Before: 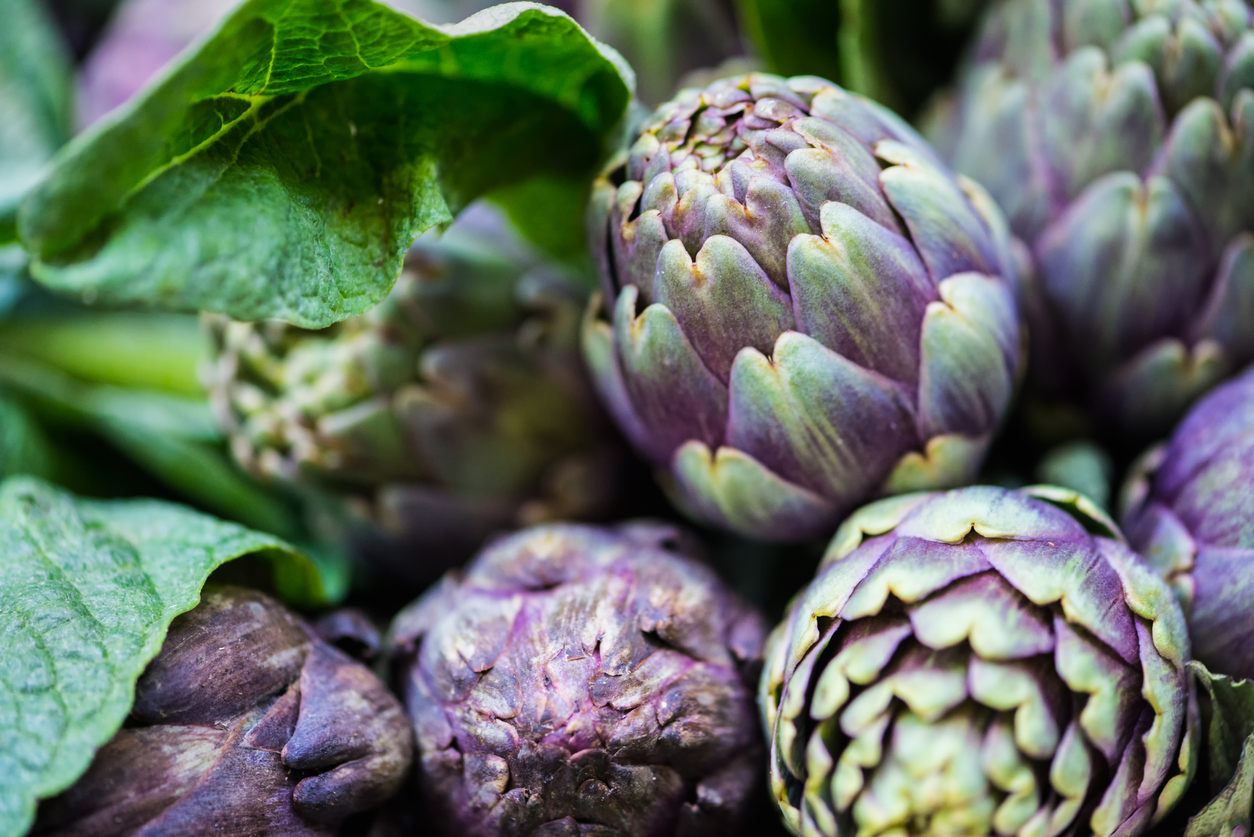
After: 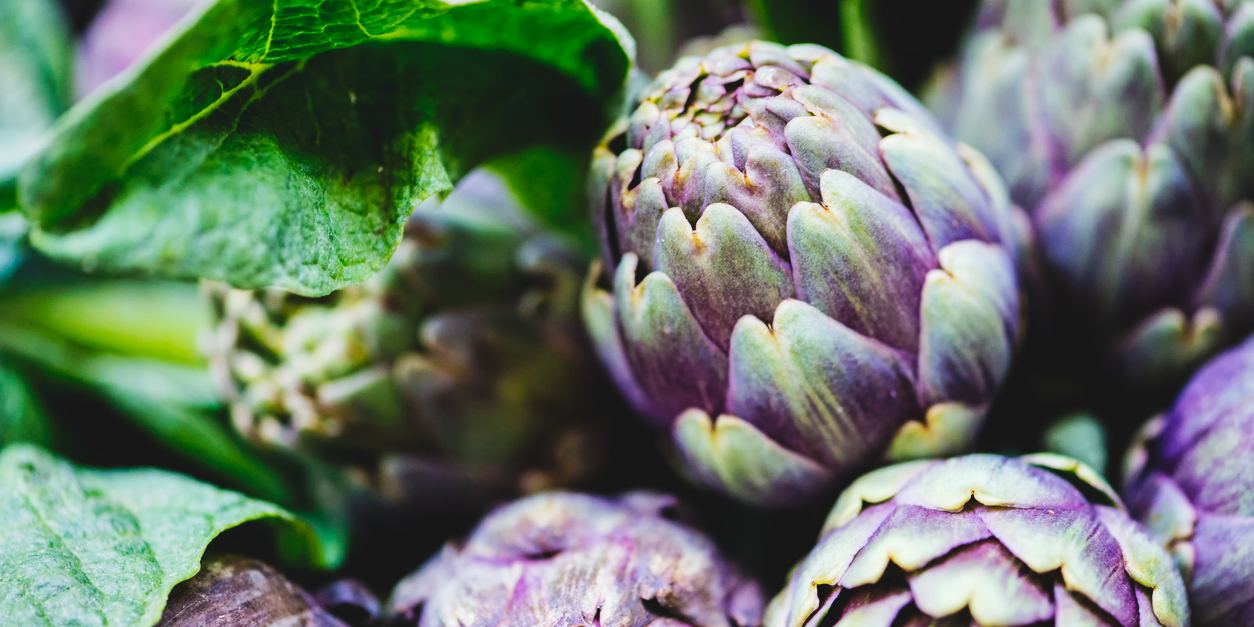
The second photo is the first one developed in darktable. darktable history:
exposure: compensate highlight preservation false
tone curve: curves: ch0 [(0, 0) (0.003, 0.077) (0.011, 0.078) (0.025, 0.078) (0.044, 0.08) (0.069, 0.088) (0.1, 0.102) (0.136, 0.12) (0.177, 0.148) (0.224, 0.191) (0.277, 0.261) (0.335, 0.335) (0.399, 0.419) (0.468, 0.522) (0.543, 0.611) (0.623, 0.702) (0.709, 0.779) (0.801, 0.855) (0.898, 0.918) (1, 1)], preserve colors none
crop: top 3.857%, bottom 21.132%
